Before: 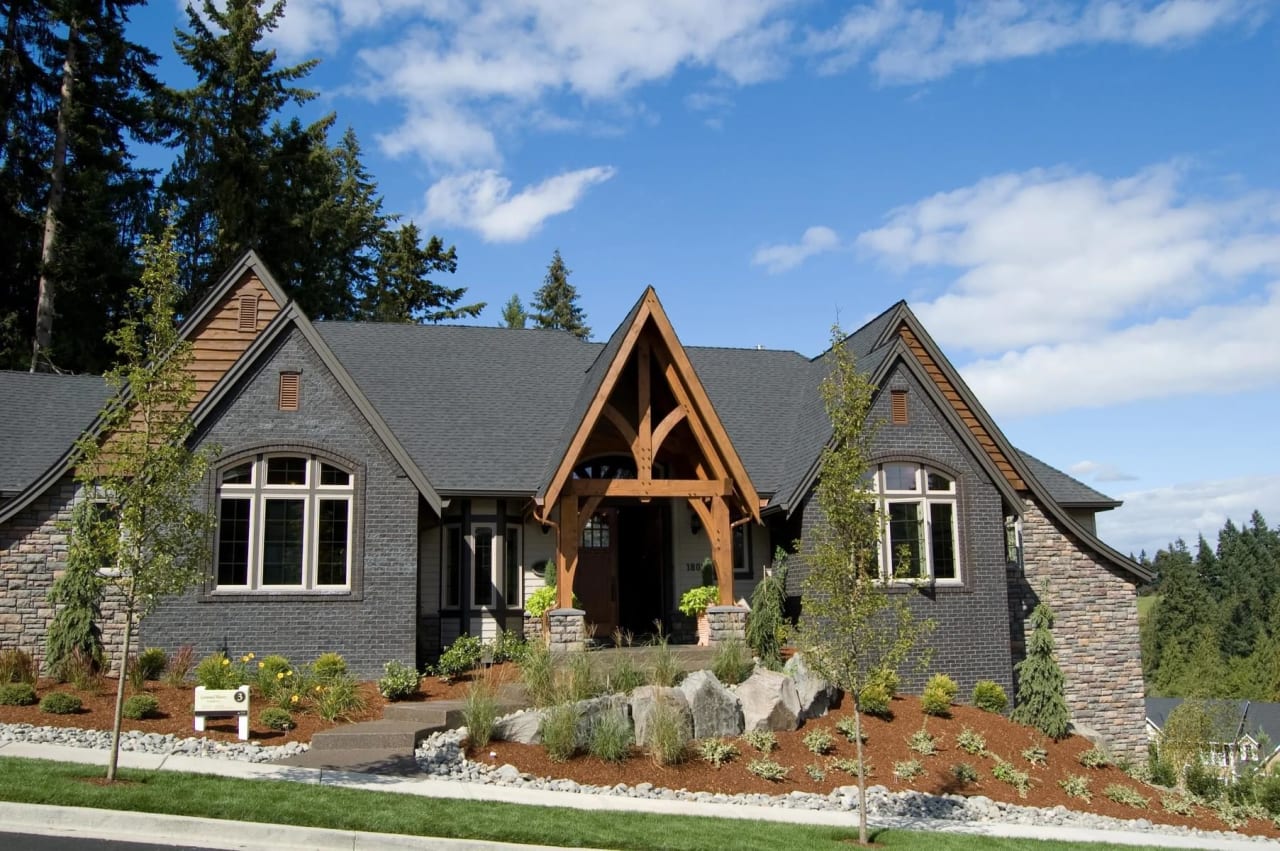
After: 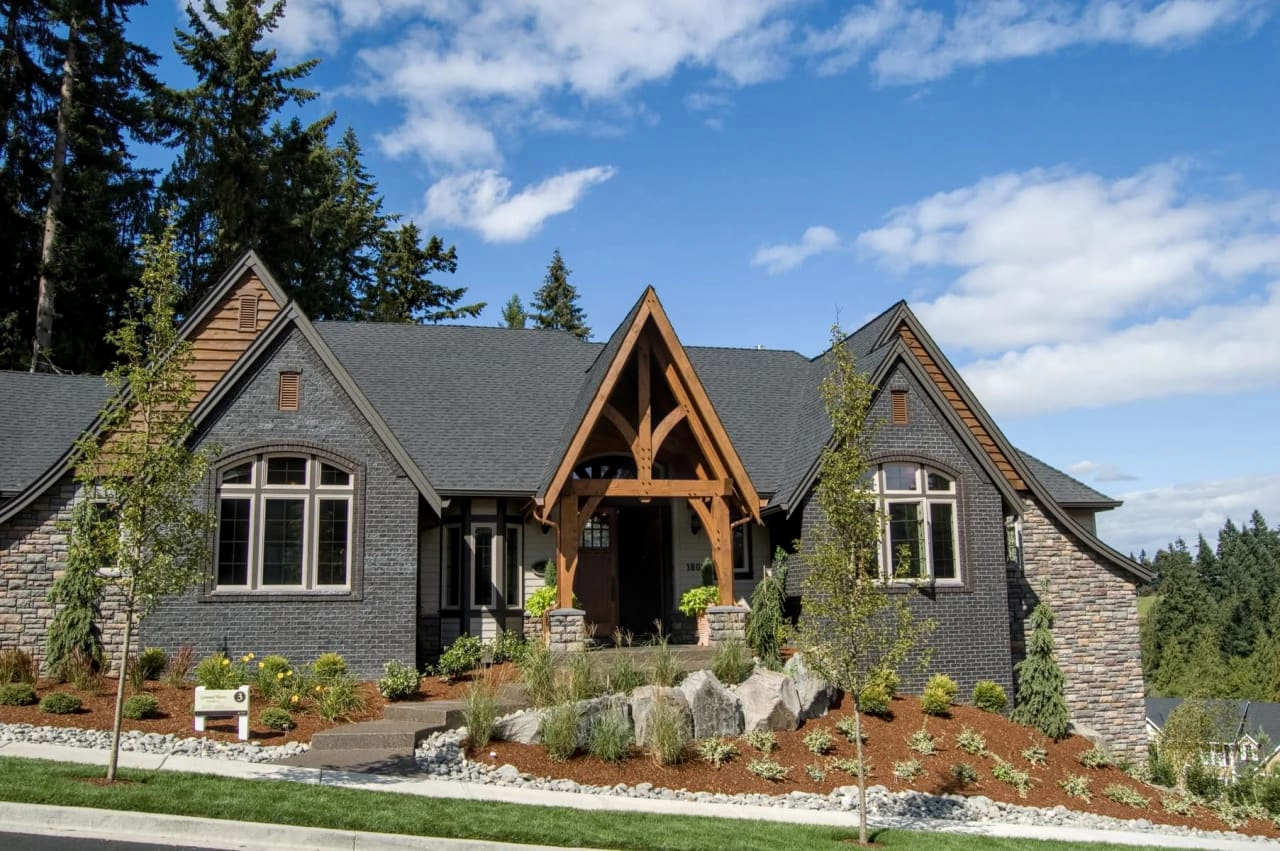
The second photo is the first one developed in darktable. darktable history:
local contrast: highlights 1%, shadows 1%, detail 133%
